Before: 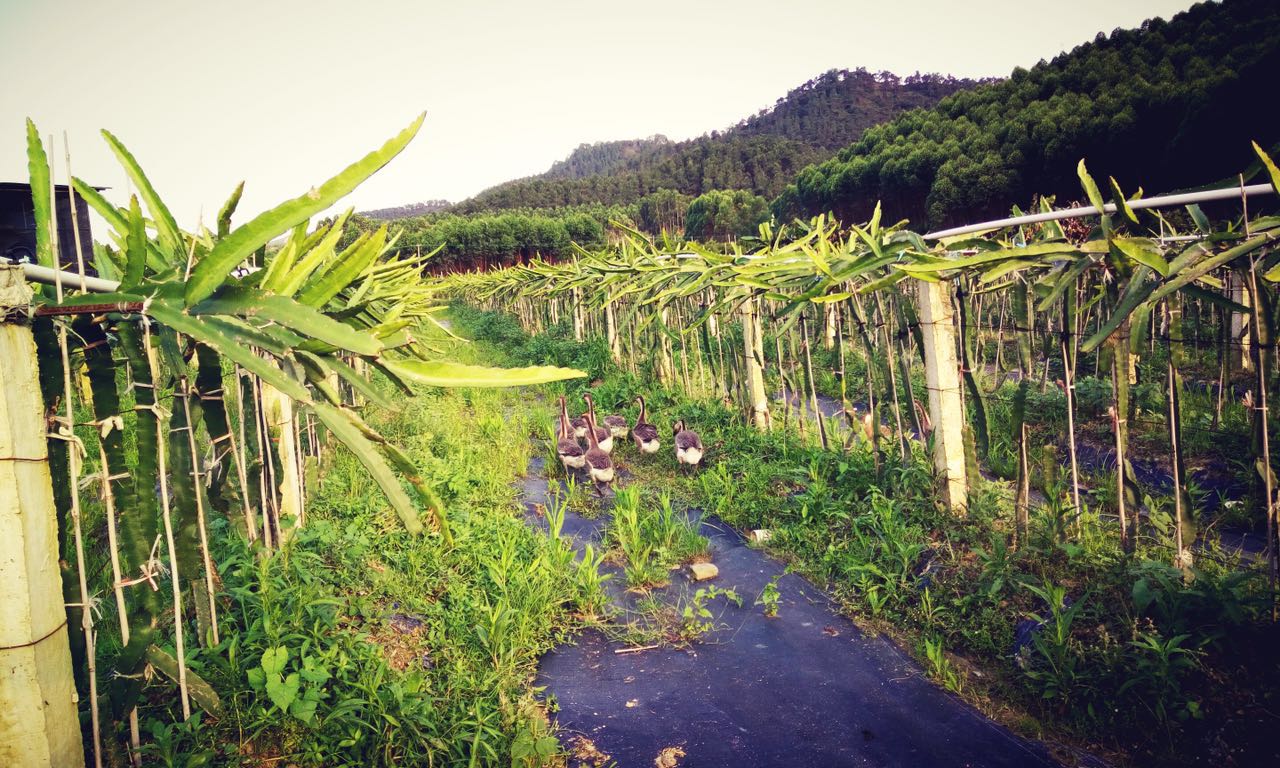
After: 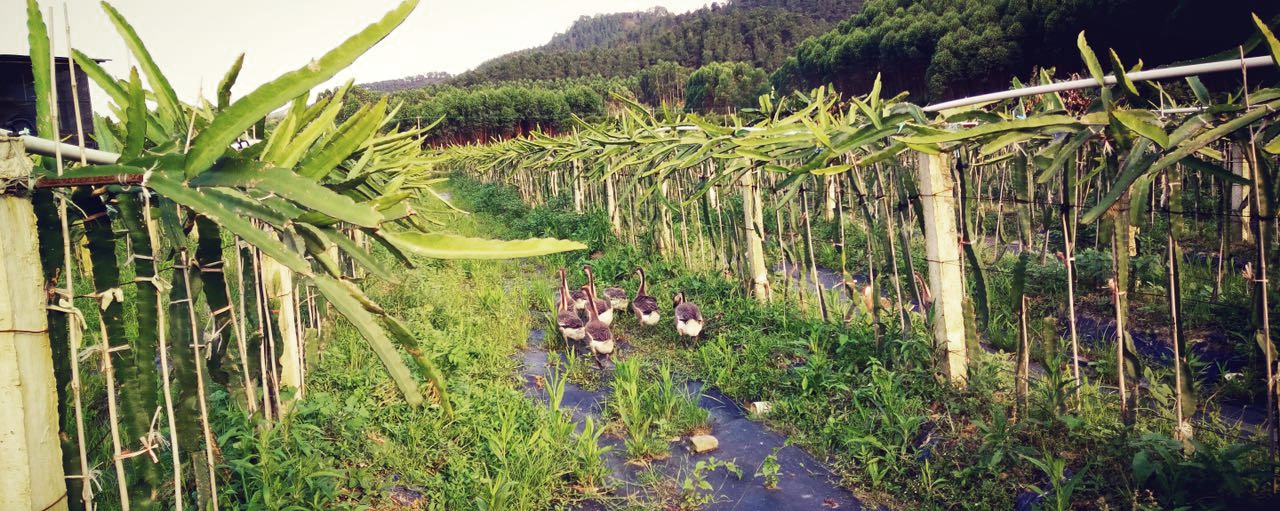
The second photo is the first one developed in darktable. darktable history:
local contrast: mode bilateral grid, contrast 20, coarseness 50, detail 120%, midtone range 0.2
color zones: curves: ch0 [(0, 0.5) (0.143, 0.5) (0.286, 0.456) (0.429, 0.5) (0.571, 0.5) (0.714, 0.5) (0.857, 0.5) (1, 0.5)]; ch1 [(0, 0.5) (0.143, 0.5) (0.286, 0.422) (0.429, 0.5) (0.571, 0.5) (0.714, 0.5) (0.857, 0.5) (1, 0.5)]
crop: top 16.727%, bottom 16.727%
